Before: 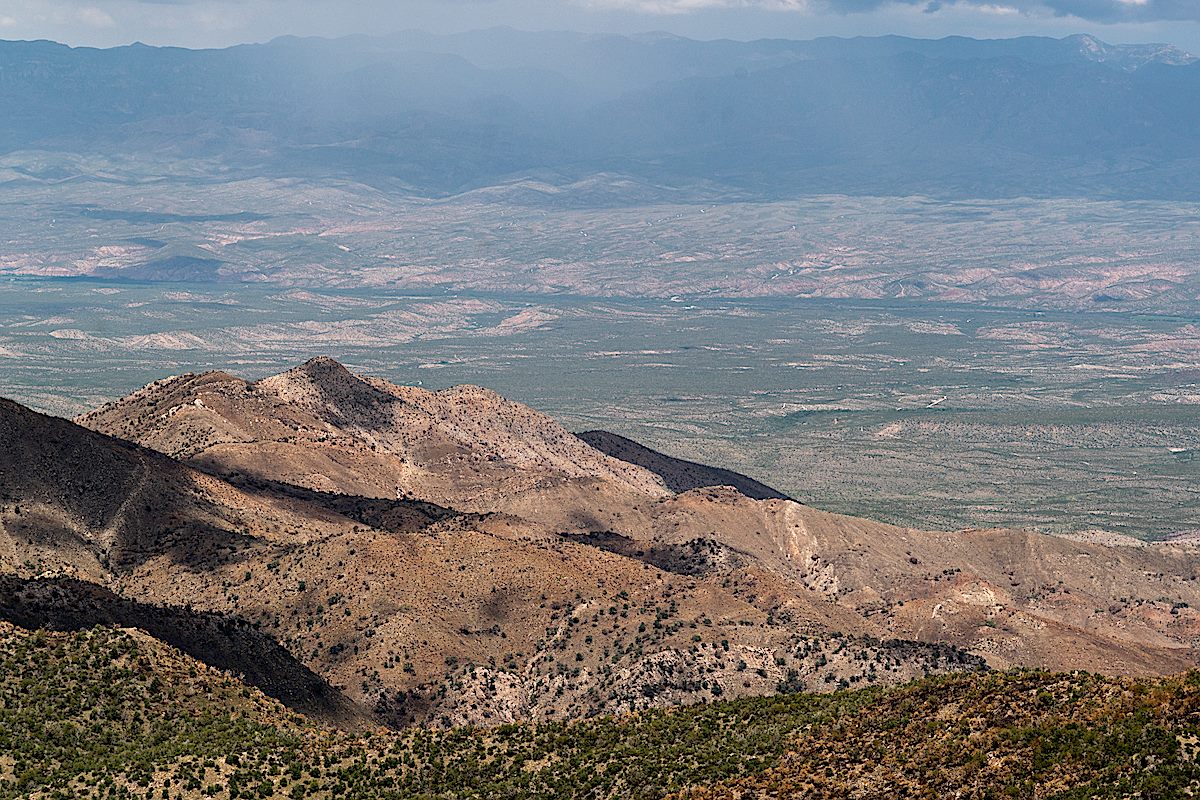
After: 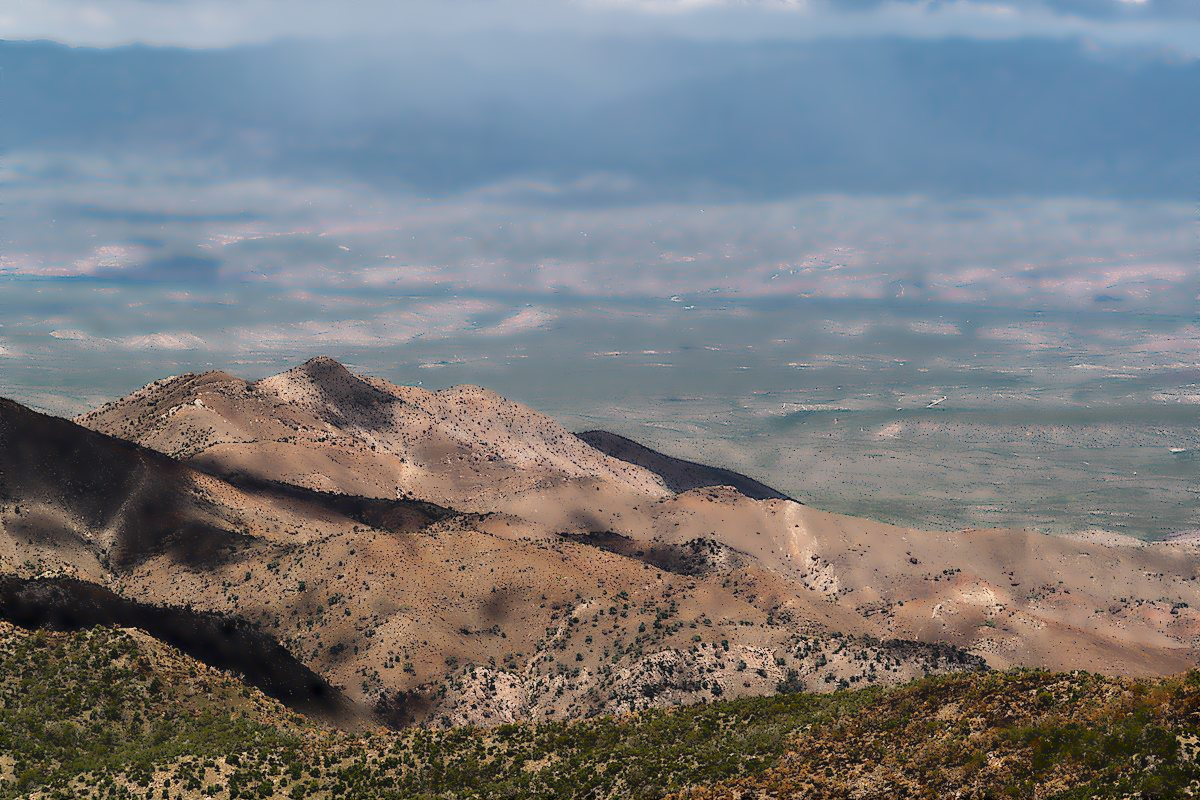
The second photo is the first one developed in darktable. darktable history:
local contrast: detail 130%
lowpass: radius 4, soften with bilateral filter, unbound 0
